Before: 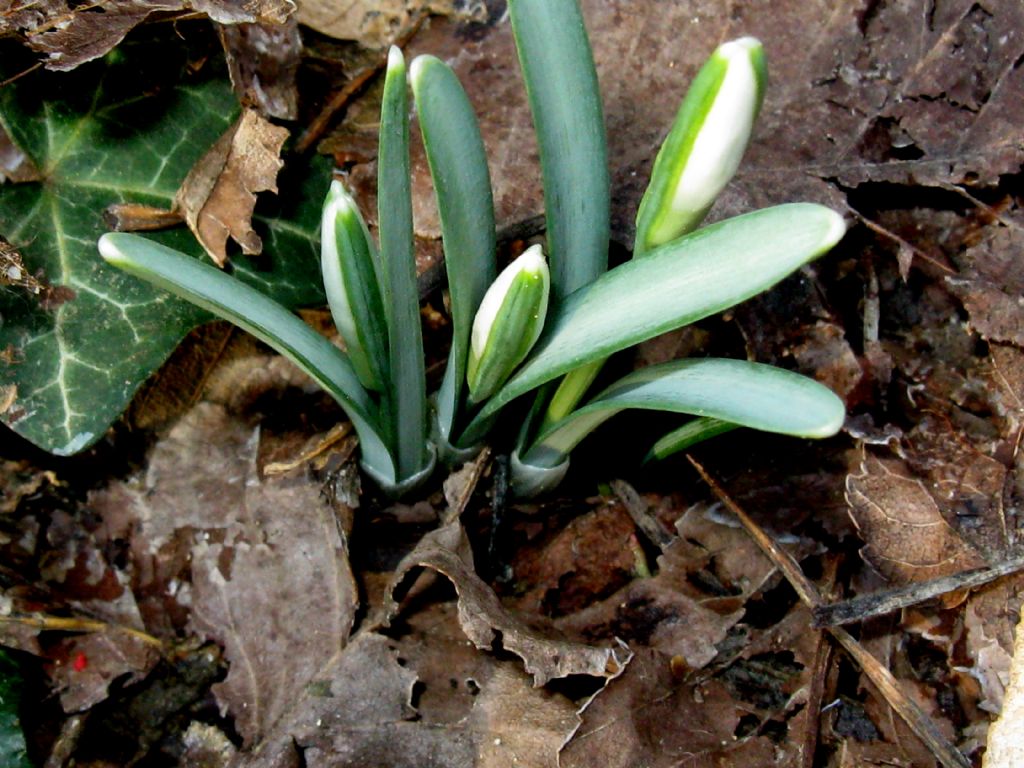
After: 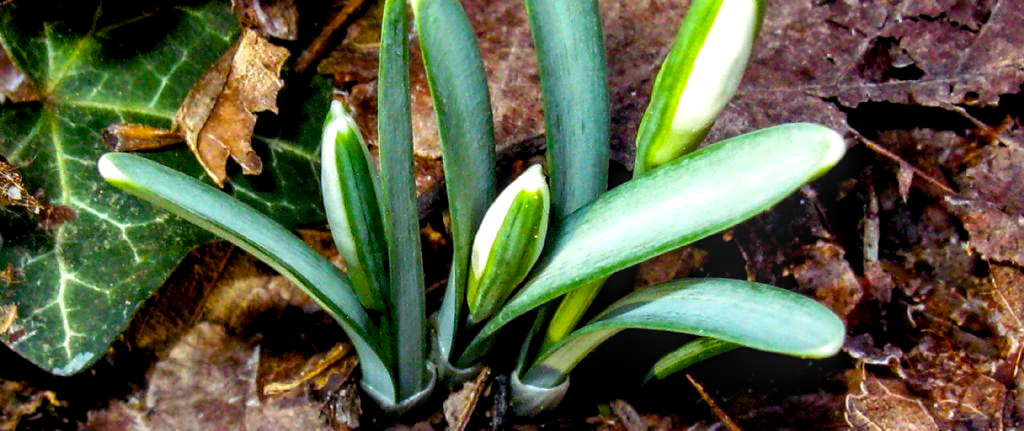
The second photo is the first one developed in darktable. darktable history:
color balance rgb: shadows lift › chroma 6.399%, shadows lift › hue 304.94°, perceptual saturation grading › global saturation 36.576%, perceptual saturation grading › shadows 35.737%, perceptual brilliance grading › highlights 9.678%, perceptual brilliance grading › mid-tones 4.793%
local contrast: highlights 62%, detail 143%, midtone range 0.428
crop and rotate: top 10.485%, bottom 33.381%
